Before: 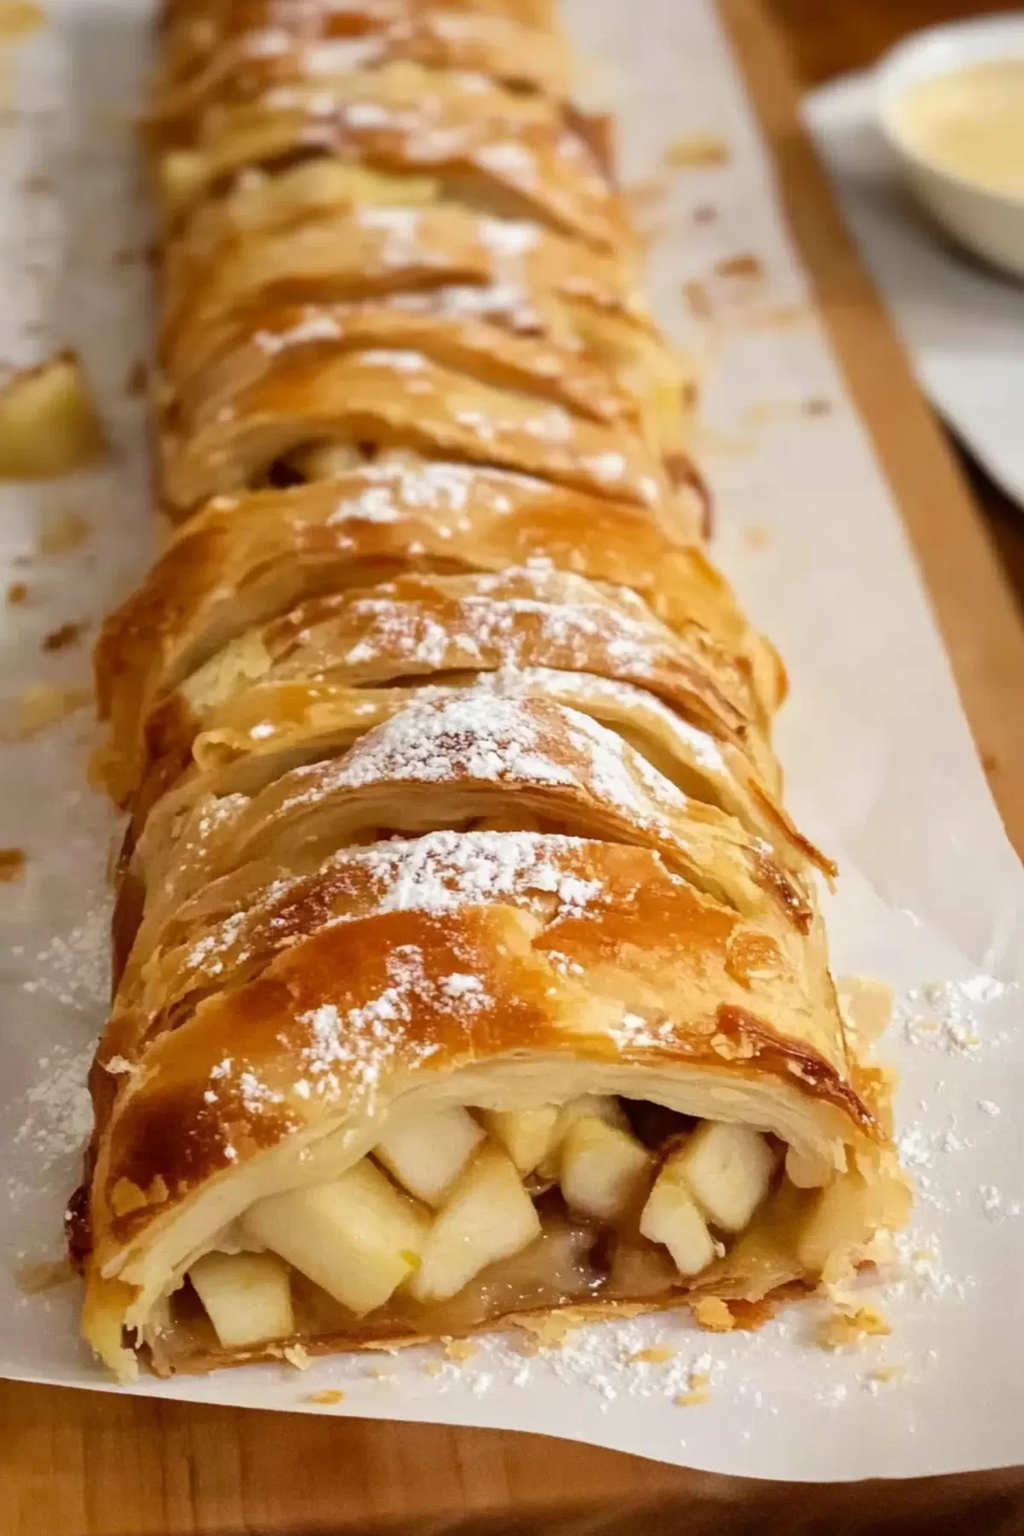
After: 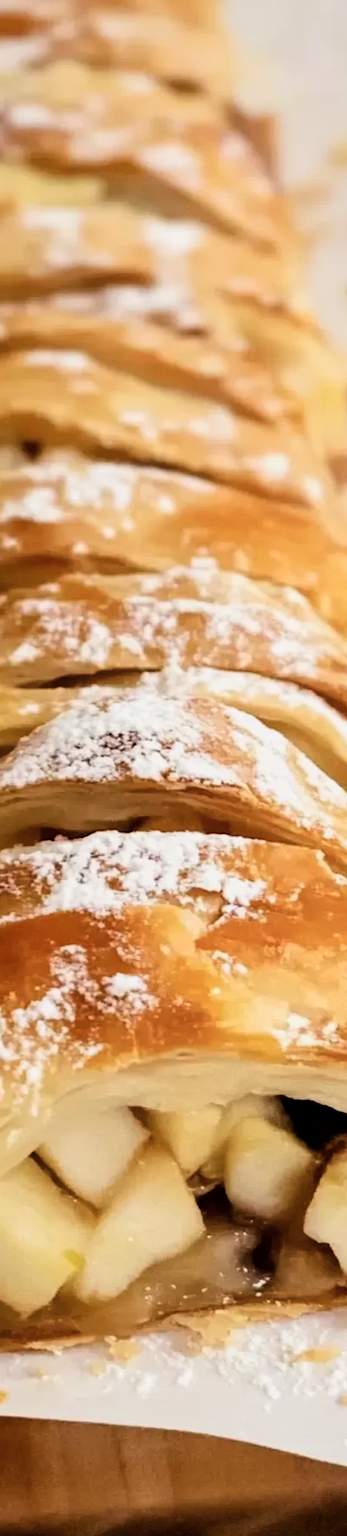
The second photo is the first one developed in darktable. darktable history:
shadows and highlights: radius 94.25, shadows -15.62, white point adjustment 0.177, highlights 31.45, compress 48.69%, soften with gaussian
crop: left 32.916%, right 33.145%
filmic rgb: black relative exposure -4.05 EV, white relative exposure 3 EV, hardness 2.98, contrast 1.397
contrast brightness saturation: contrast 0.013, saturation -0.06
